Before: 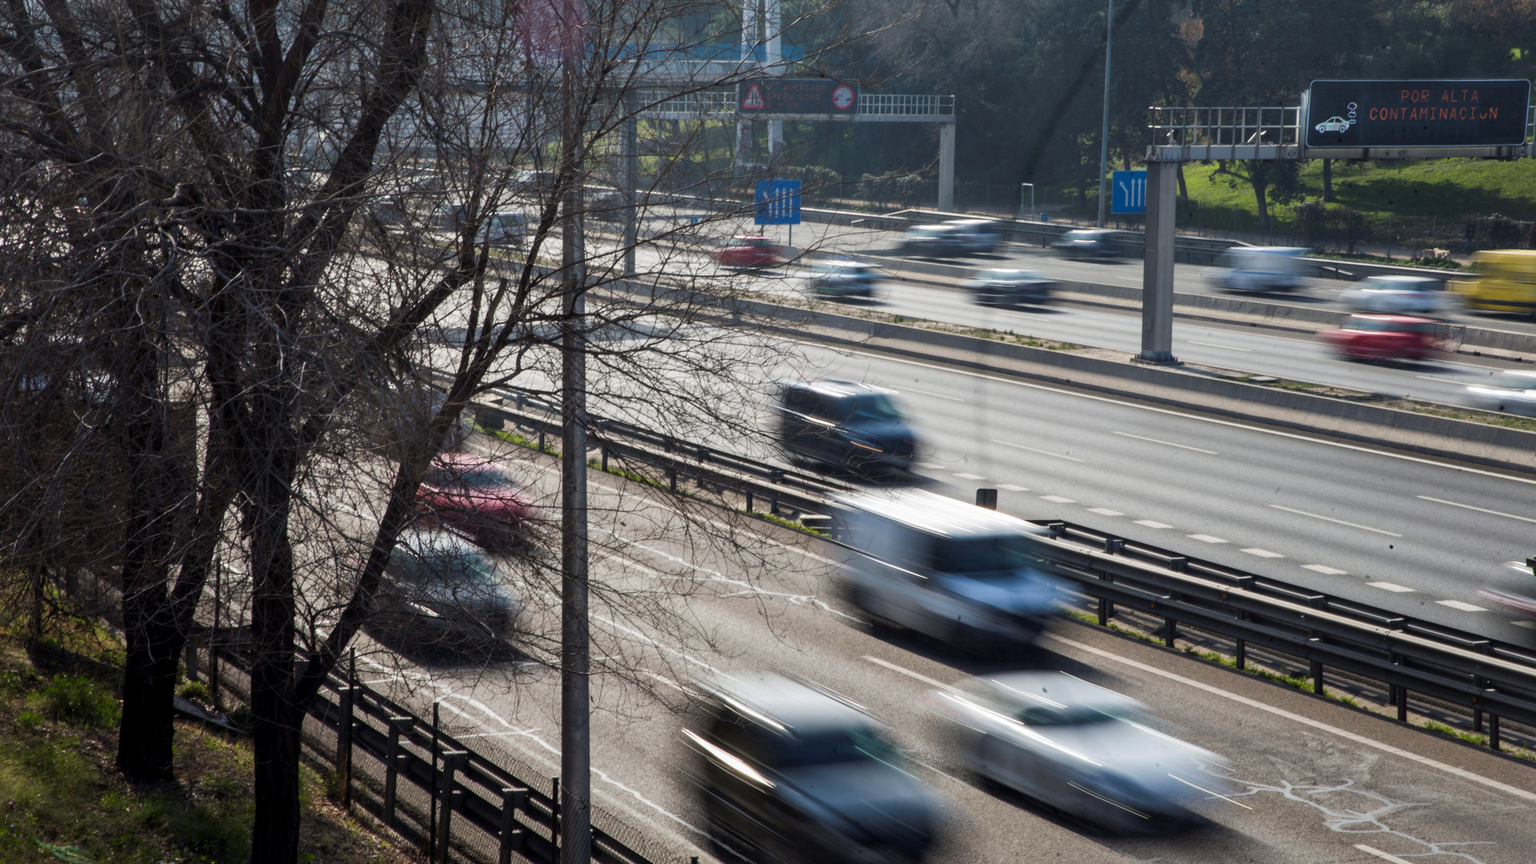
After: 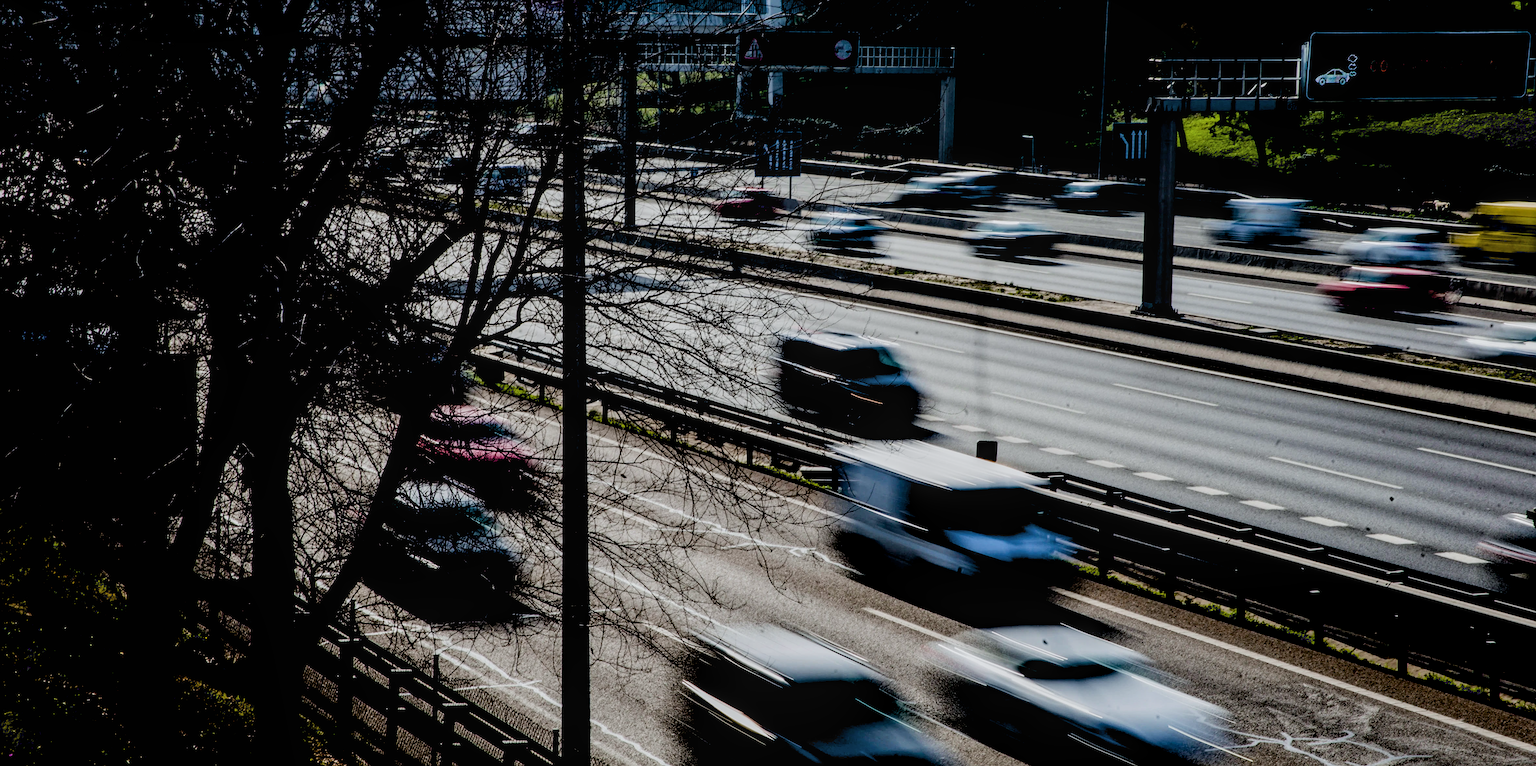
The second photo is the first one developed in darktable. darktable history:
local contrast: on, module defaults
crop and rotate: top 5.609%, bottom 5.609%
sharpen: on, module defaults
tone equalizer: on, module defaults
filmic rgb: black relative exposure -5 EV, hardness 2.88, contrast 1.3, highlights saturation mix -30%
white balance: red 0.982, blue 1.018
exposure: black level correction 0.1, exposure -0.092 EV, compensate highlight preservation false
